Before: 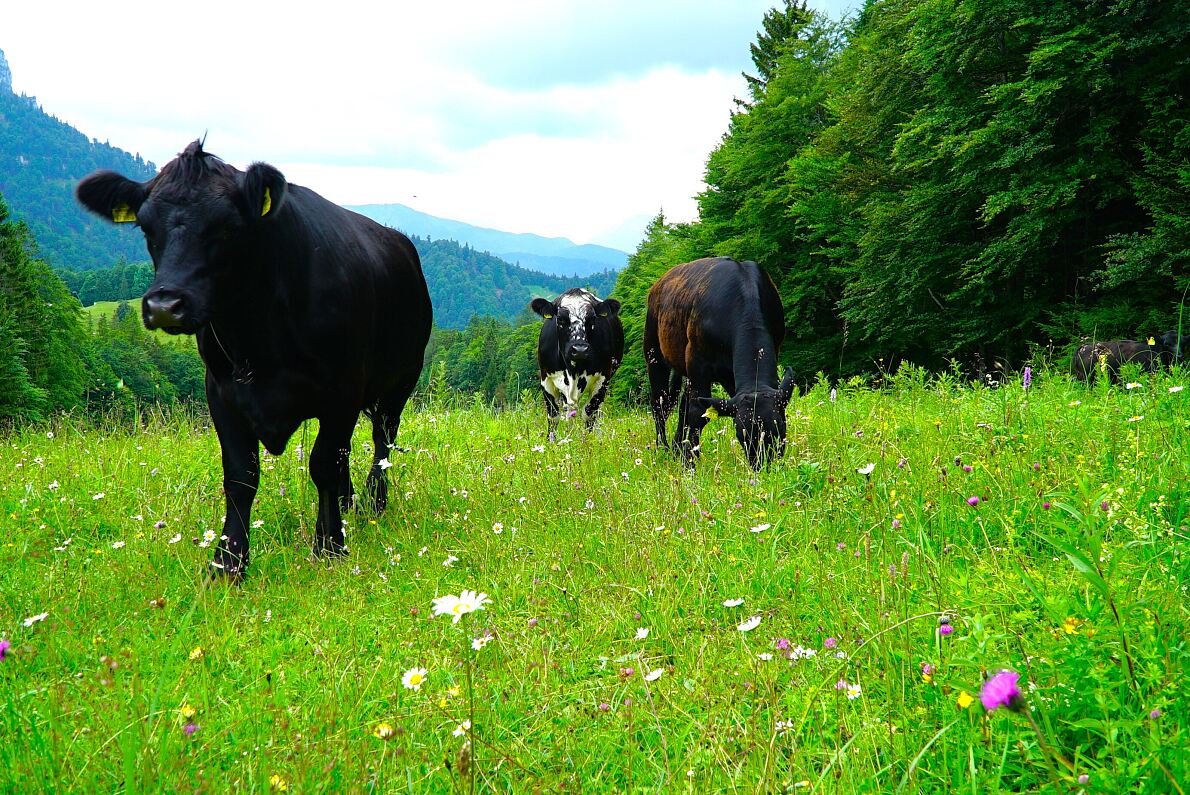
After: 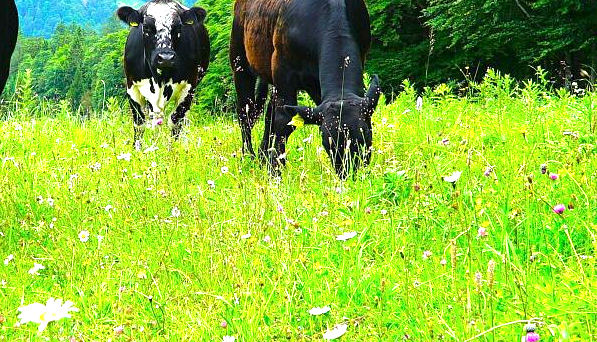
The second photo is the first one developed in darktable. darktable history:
exposure: exposure 1.201 EV, compensate highlight preservation false
crop: left 34.834%, top 36.744%, right 14.931%, bottom 20.057%
